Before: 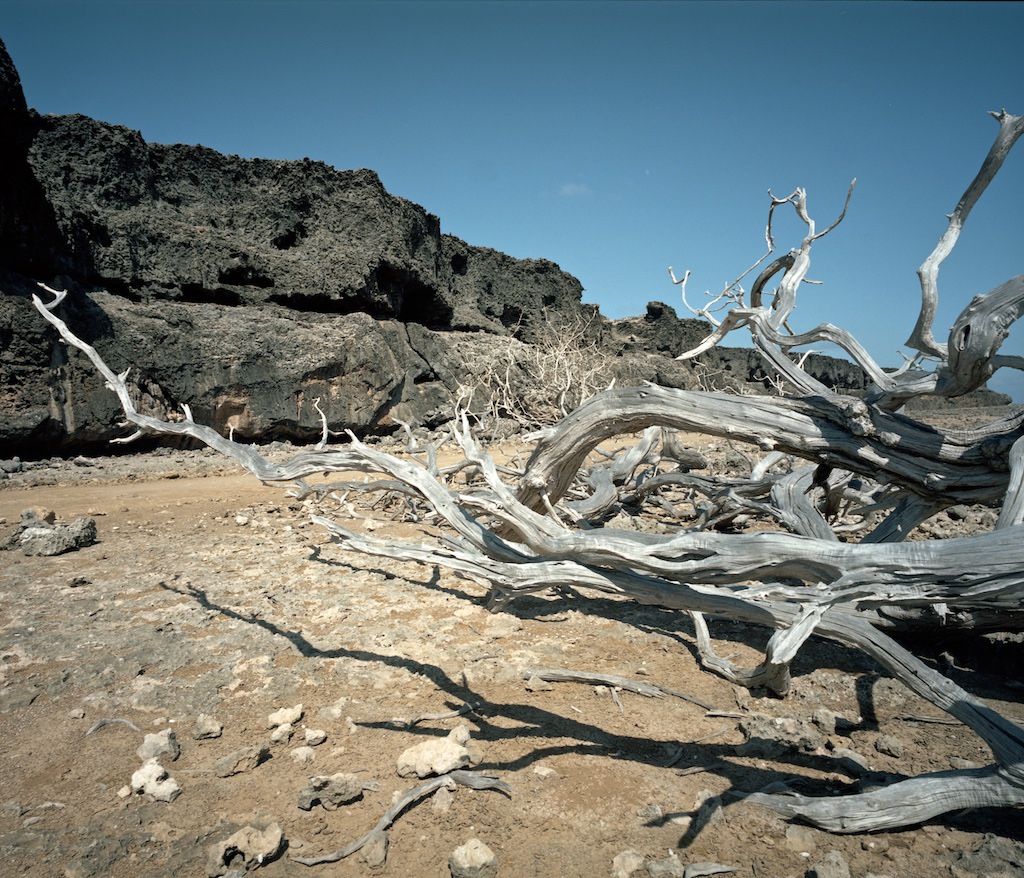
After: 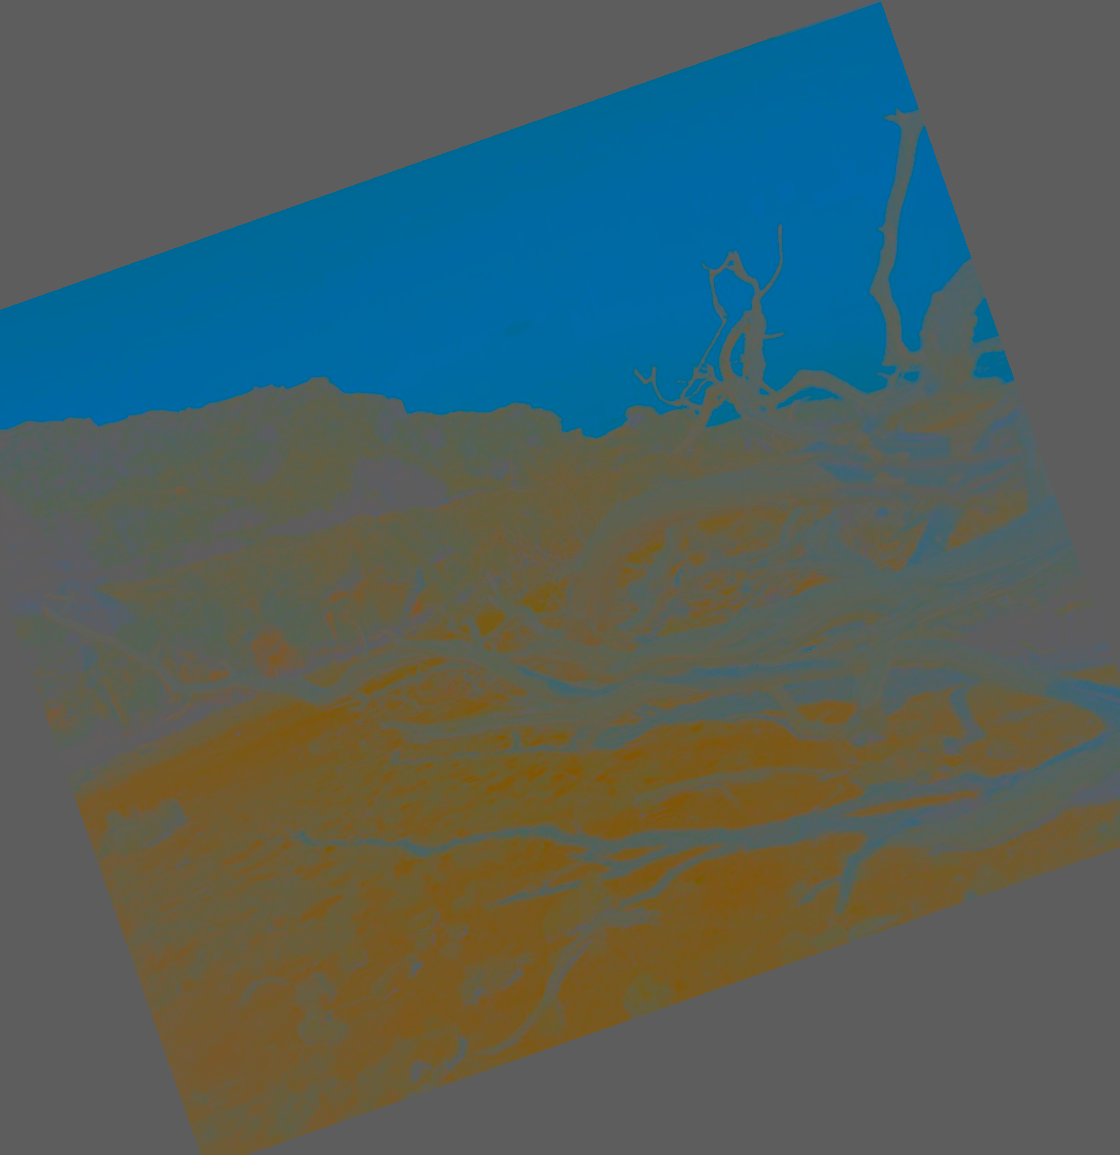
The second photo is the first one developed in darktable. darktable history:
exposure: exposure 0.207 EV, compensate highlight preservation false
crop and rotate: angle 19.43°, left 6.812%, right 4.125%, bottom 1.087%
shadows and highlights: shadows 12, white point adjustment 1.2, soften with gaussian
contrast brightness saturation: contrast -0.99, brightness -0.17, saturation 0.75
